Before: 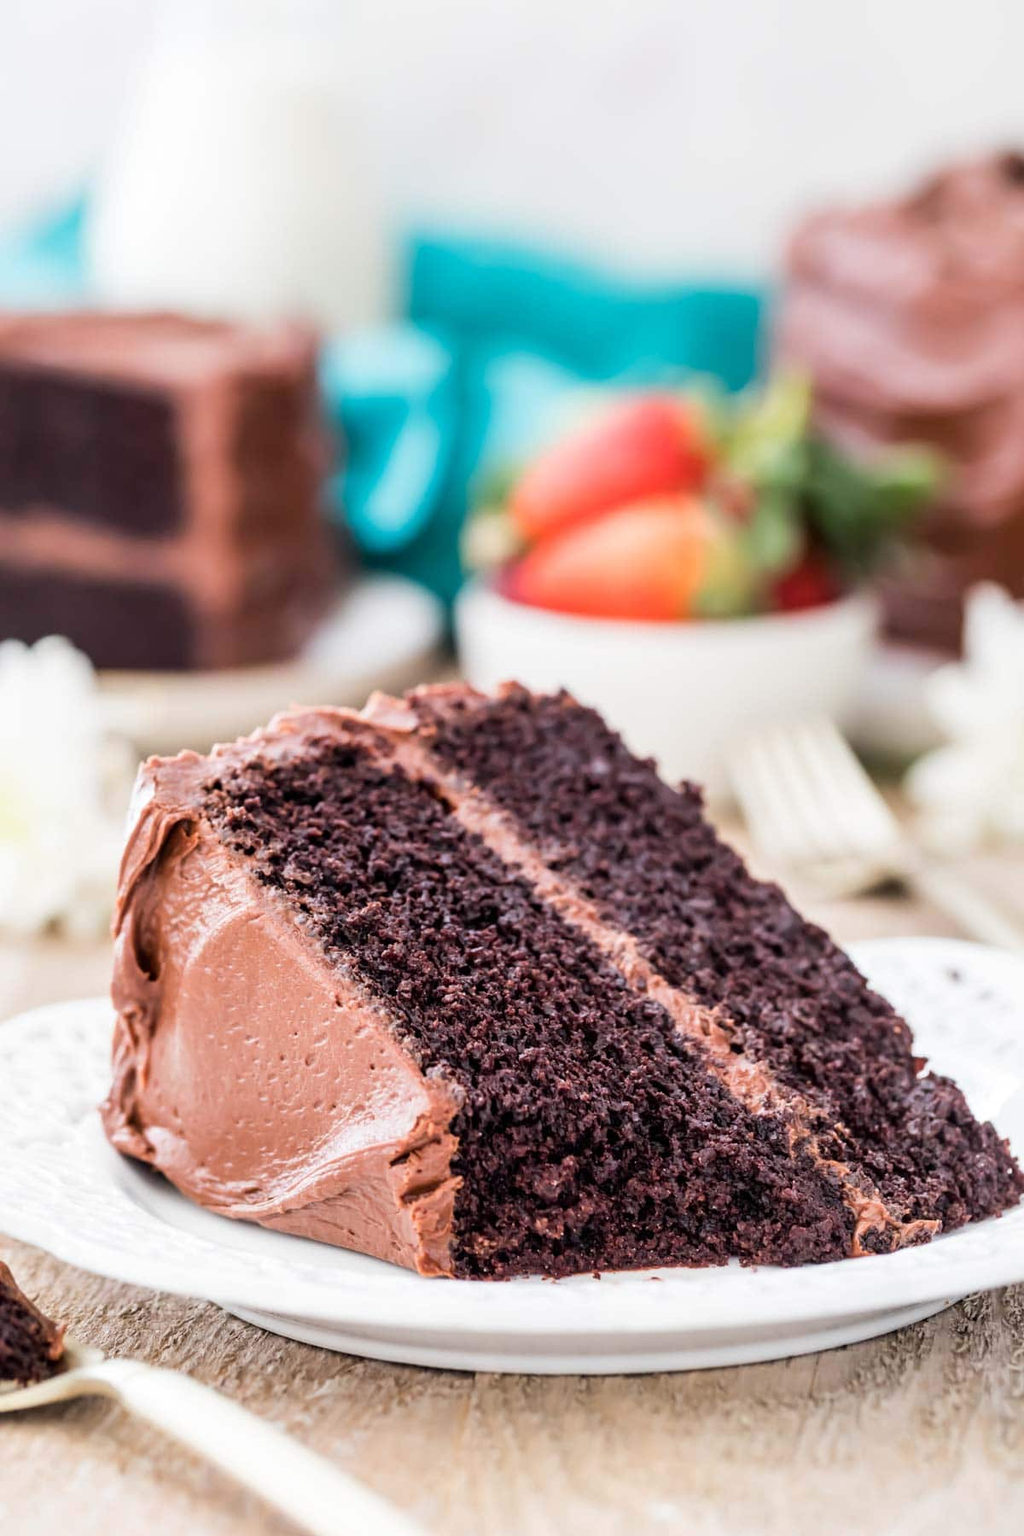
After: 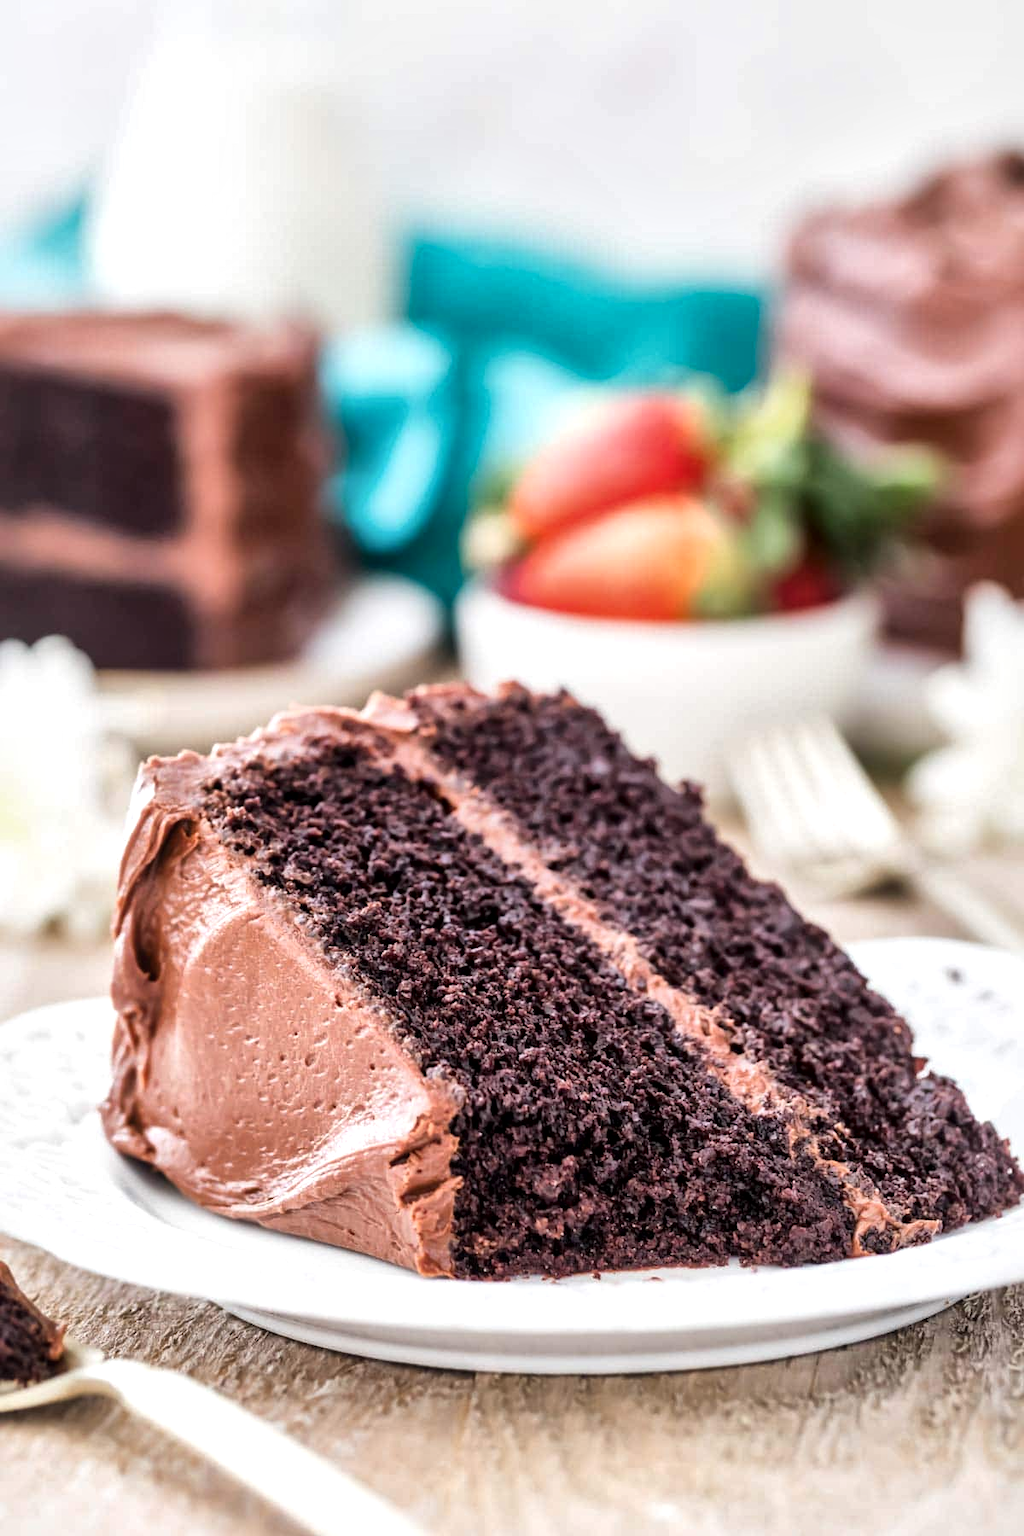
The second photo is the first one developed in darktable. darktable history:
local contrast: mode bilateral grid, contrast 19, coarseness 51, detail 179%, midtone range 0.2
exposure: black level correction -0.004, exposure 0.051 EV, compensate highlight preservation false
